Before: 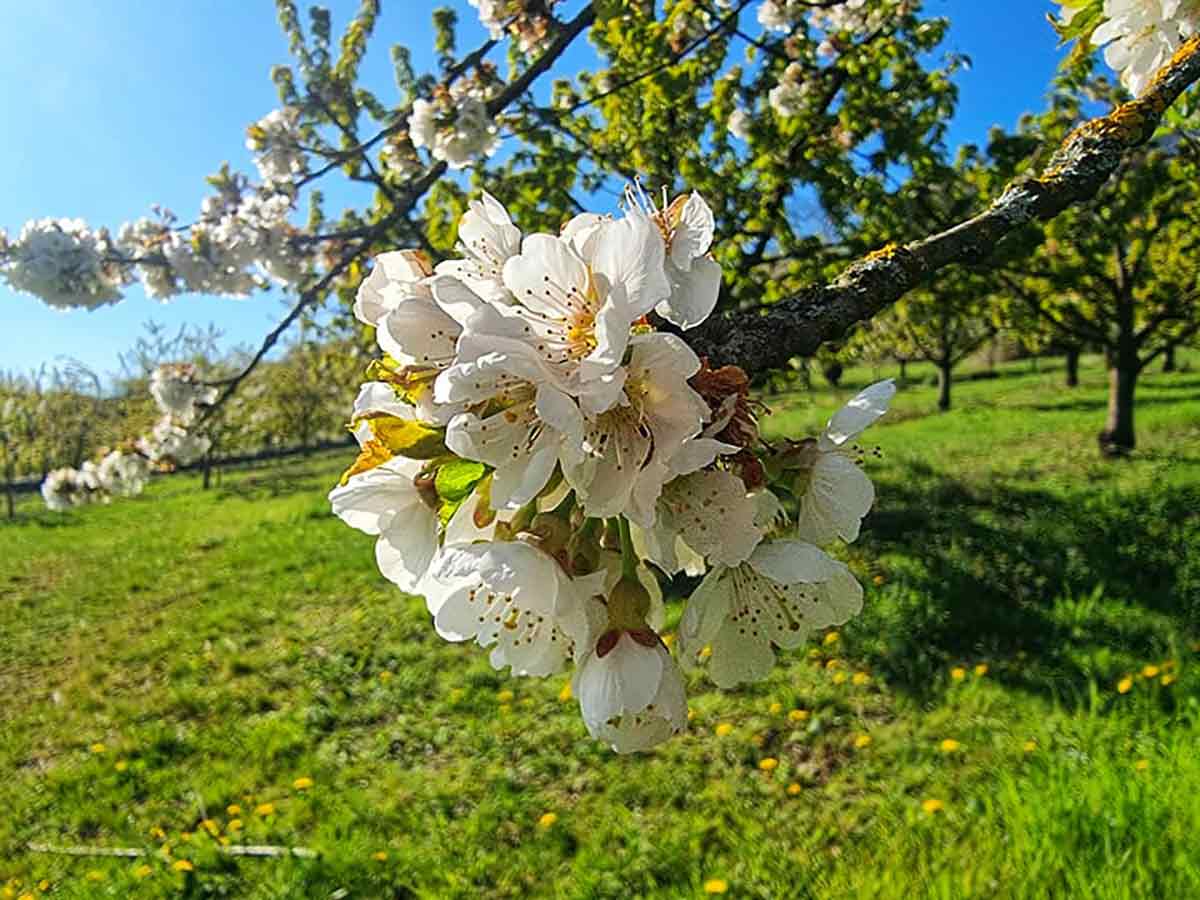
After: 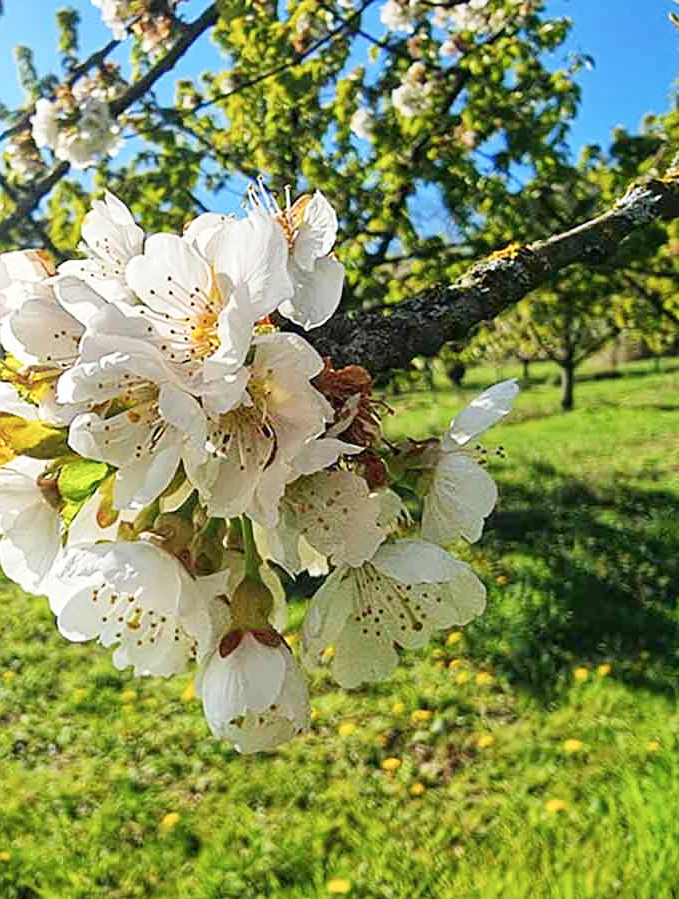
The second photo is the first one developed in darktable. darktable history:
base curve: curves: ch0 [(0, 0) (0.204, 0.334) (0.55, 0.733) (1, 1)], preserve colors none
crop: left 31.458%, top 0%, right 11.876%
color balance rgb: linear chroma grading › global chroma 1.5%, linear chroma grading › mid-tones -1%, perceptual saturation grading › global saturation -3%, perceptual saturation grading › shadows -2%
